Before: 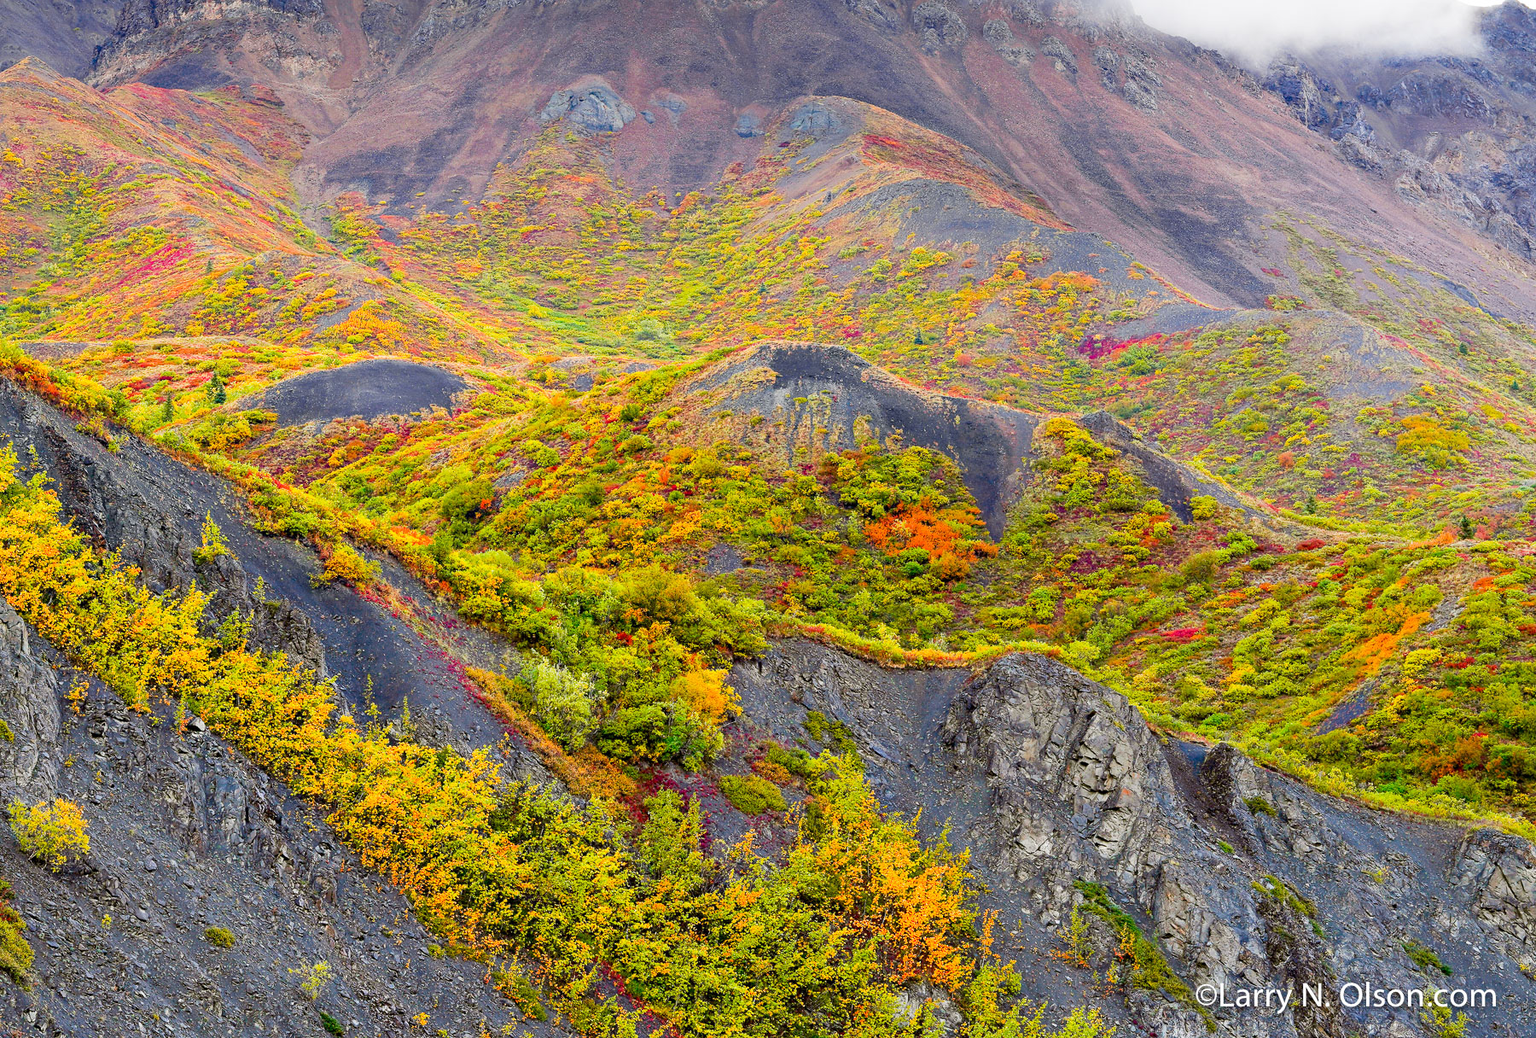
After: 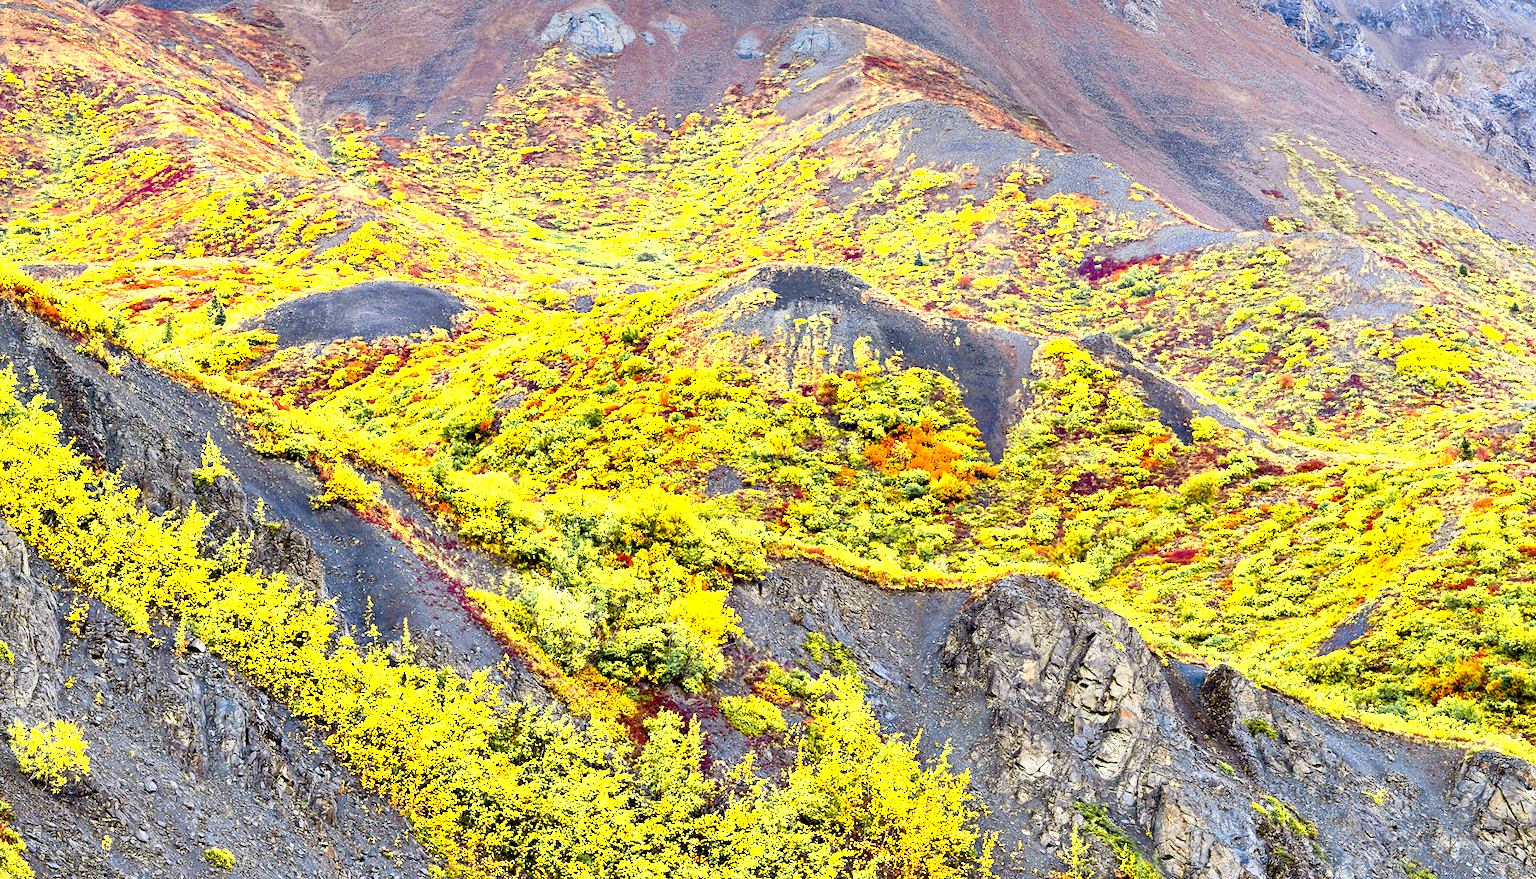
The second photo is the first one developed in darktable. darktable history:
shadows and highlights: low approximation 0.01, soften with gaussian
contrast brightness saturation: contrast 0.195, brightness 0.16, saturation 0.219
color zones: curves: ch0 [(0.004, 0.306) (0.107, 0.448) (0.252, 0.656) (0.41, 0.398) (0.595, 0.515) (0.768, 0.628)]; ch1 [(0.07, 0.323) (0.151, 0.452) (0.252, 0.608) (0.346, 0.221) (0.463, 0.189) (0.61, 0.368) (0.735, 0.395) (0.921, 0.412)]; ch2 [(0, 0.476) (0.132, 0.512) (0.243, 0.512) (0.397, 0.48) (0.522, 0.376) (0.634, 0.536) (0.761, 0.46)]
crop: top 7.566%, bottom 7.597%
exposure: black level correction 0.005, exposure 0.273 EV, compensate highlight preservation false
